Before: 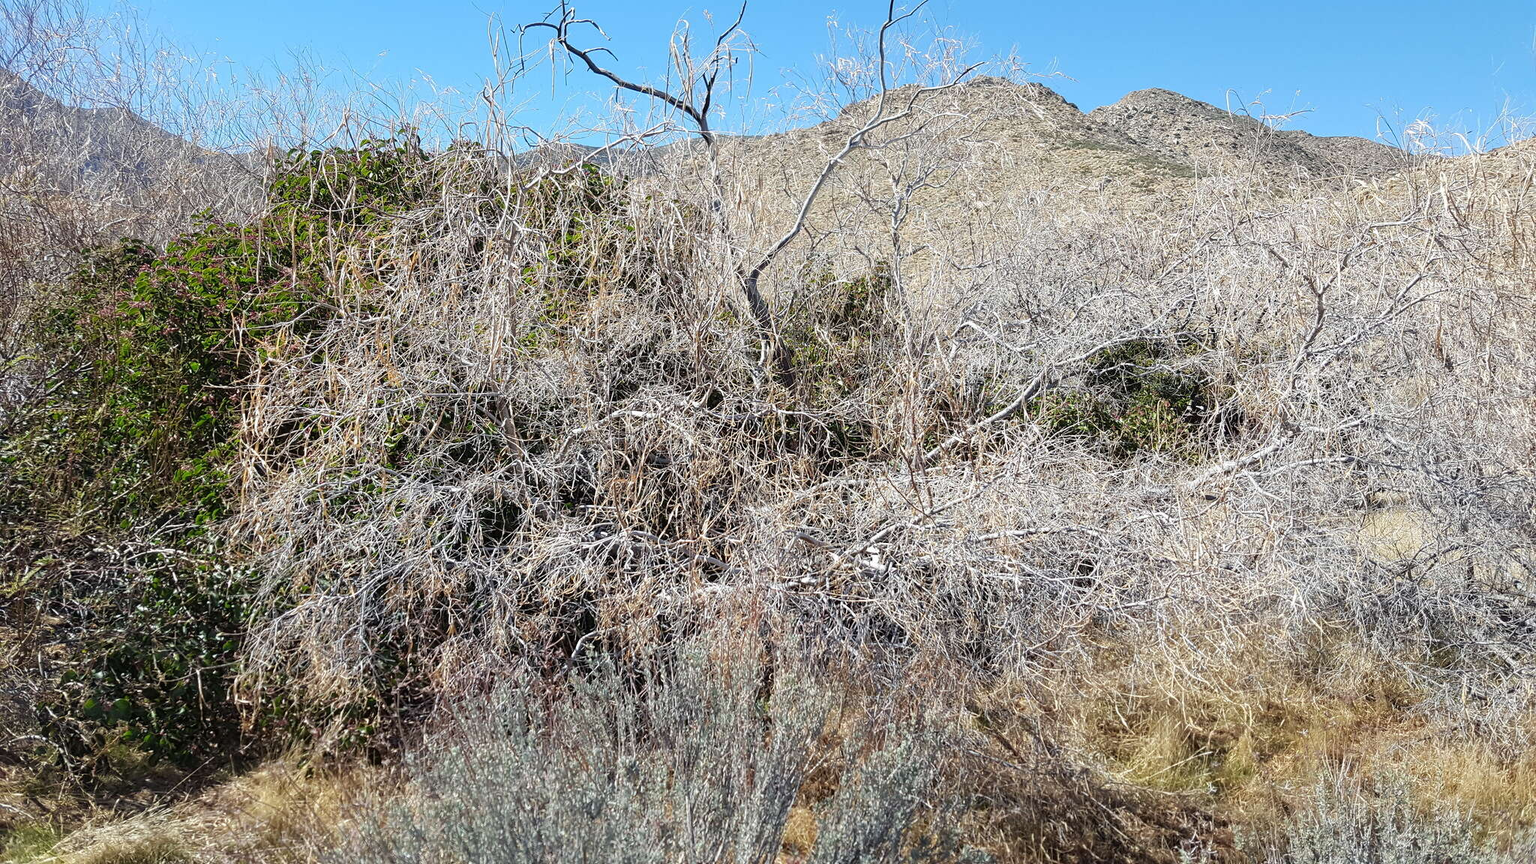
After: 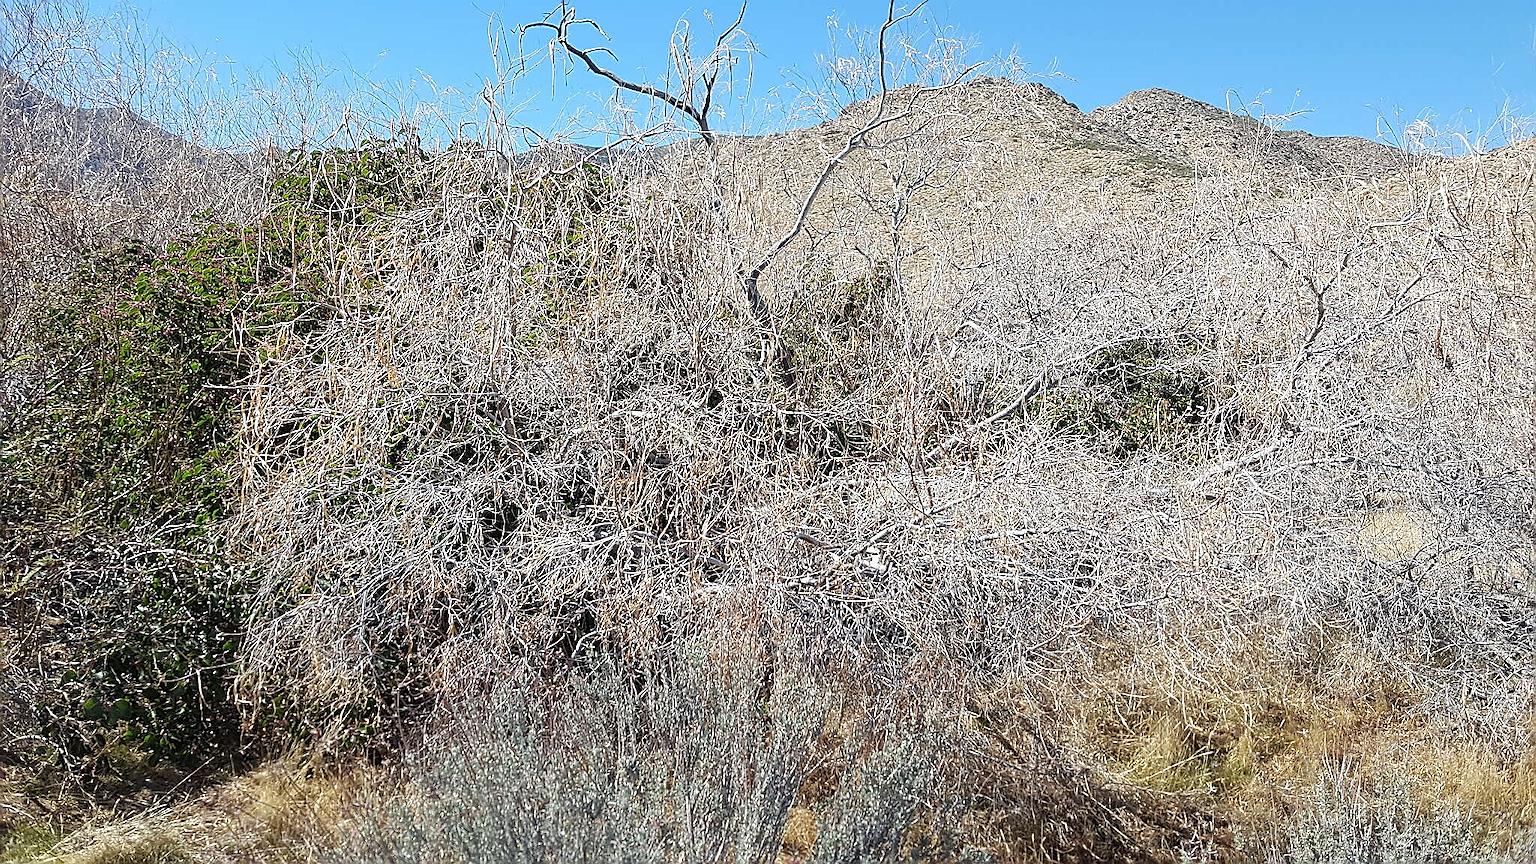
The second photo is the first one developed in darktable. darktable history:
sharpen: radius 1.417, amount 1.264, threshold 0.638
